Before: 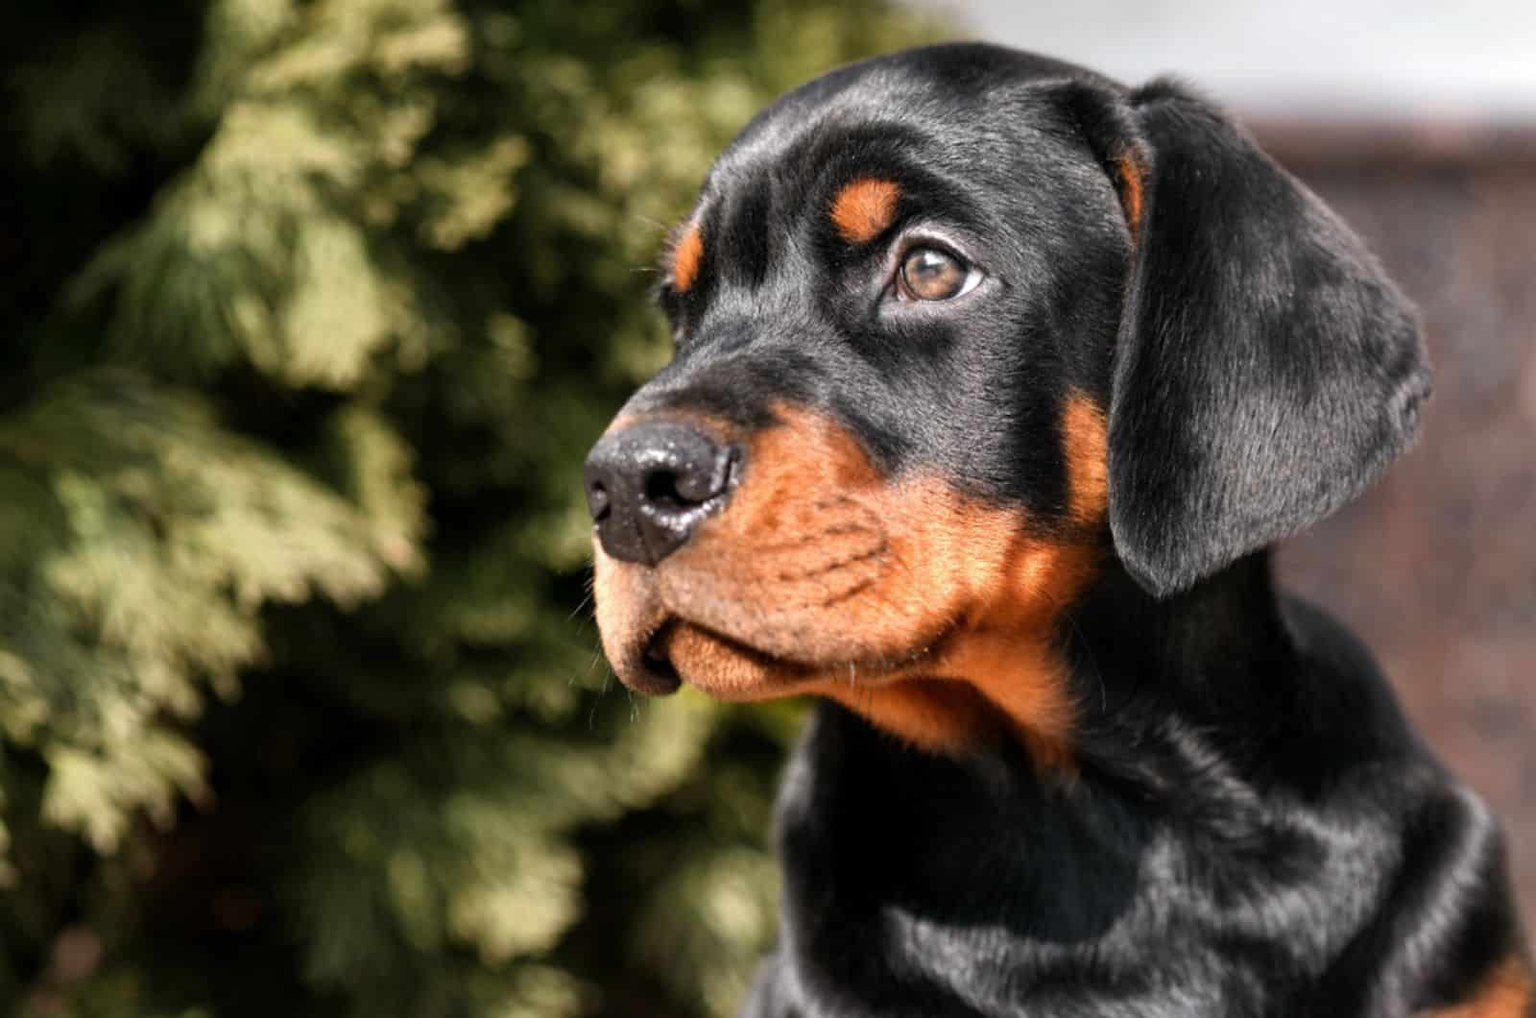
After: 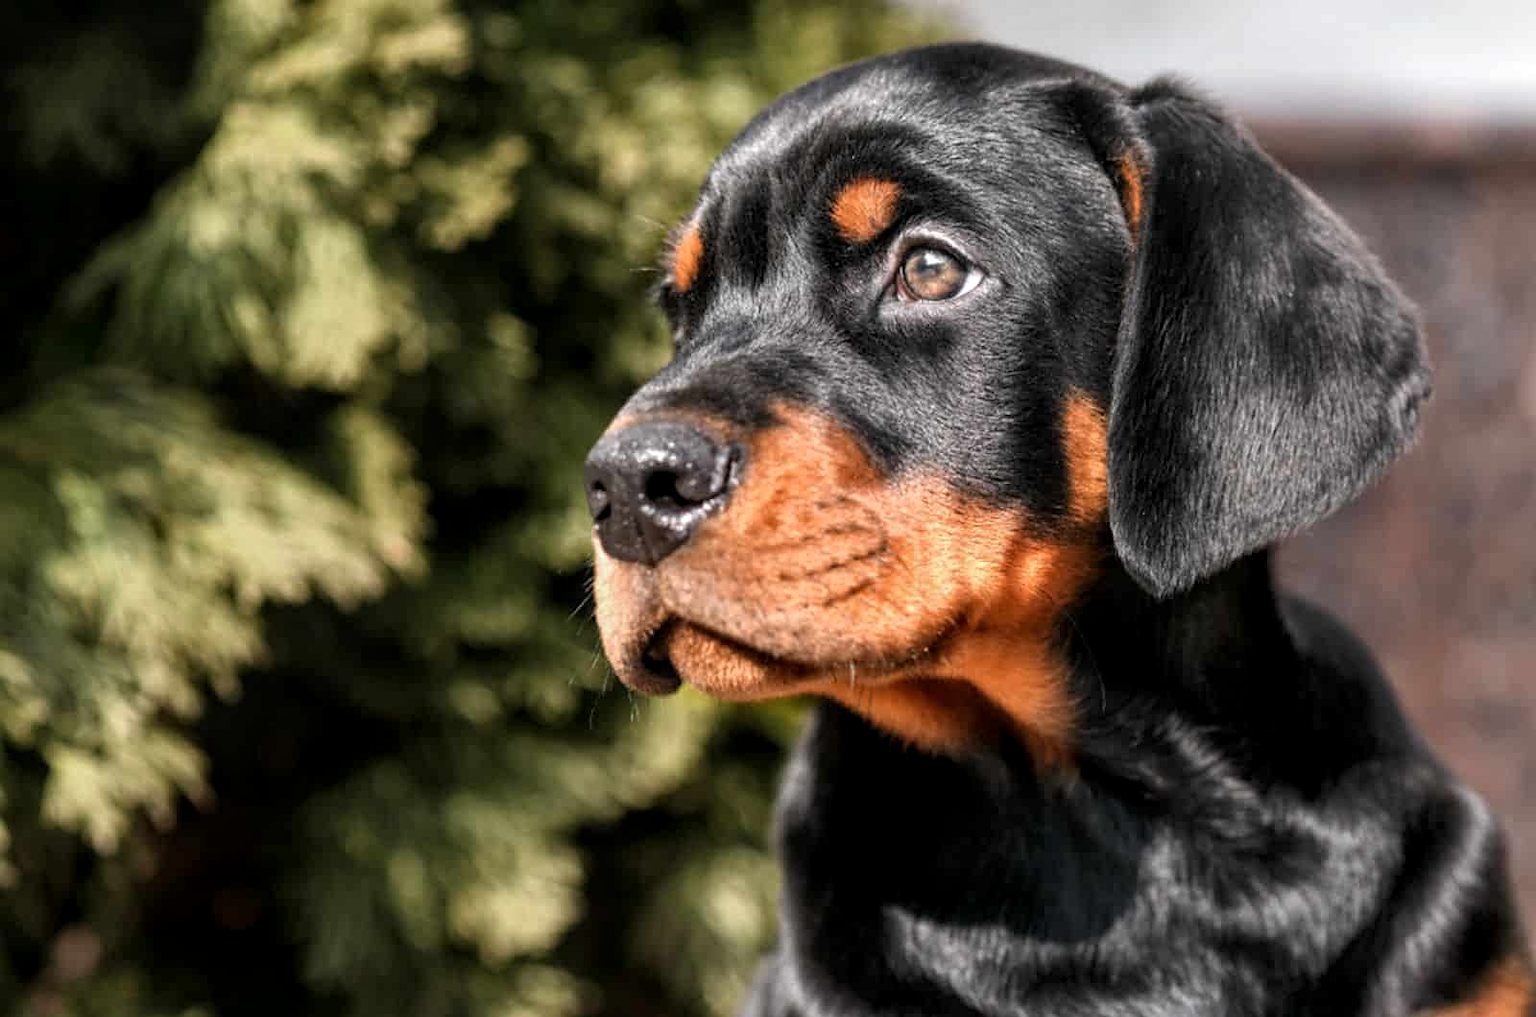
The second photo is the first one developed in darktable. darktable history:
local contrast: on, module defaults
sharpen: amount 0.216
